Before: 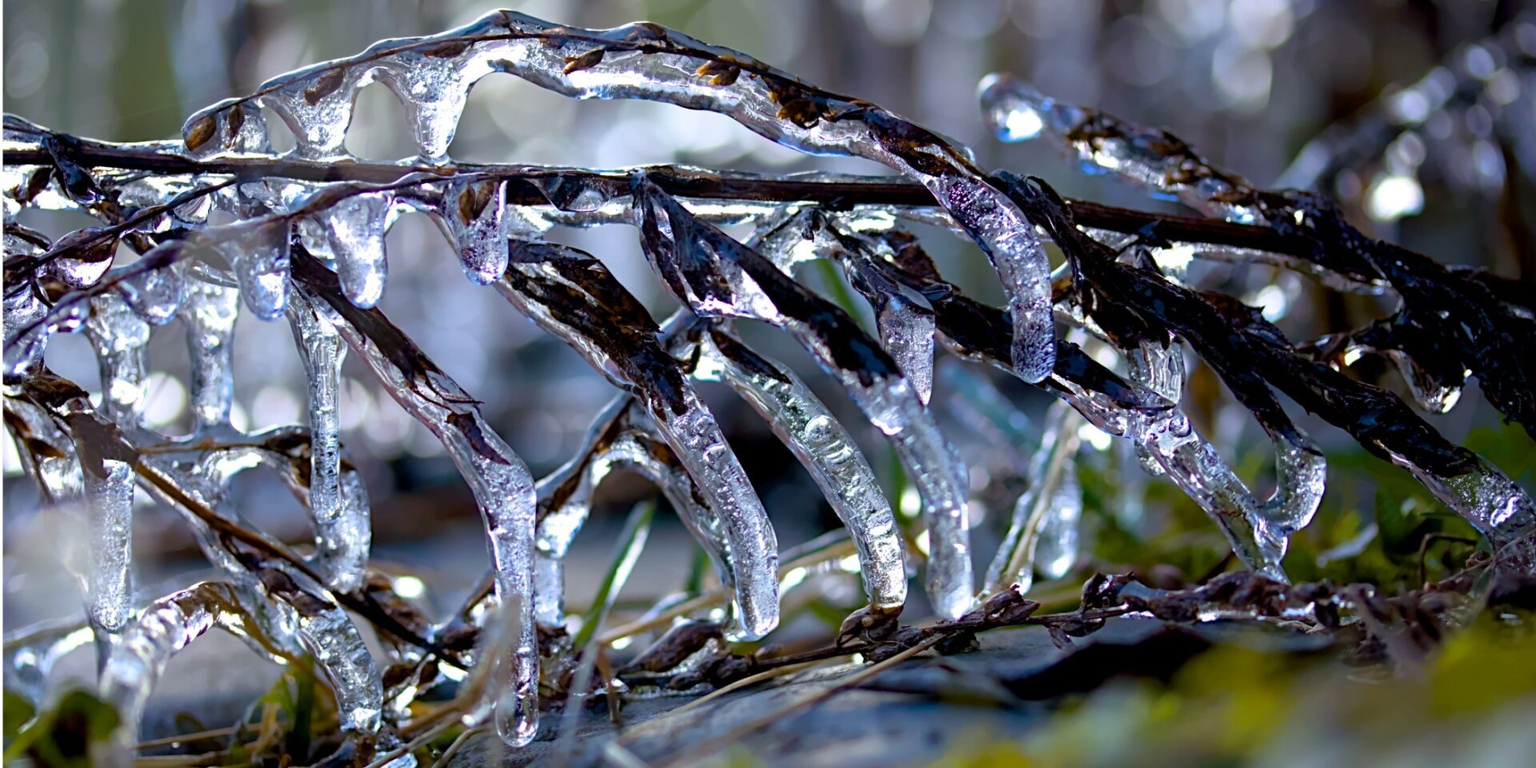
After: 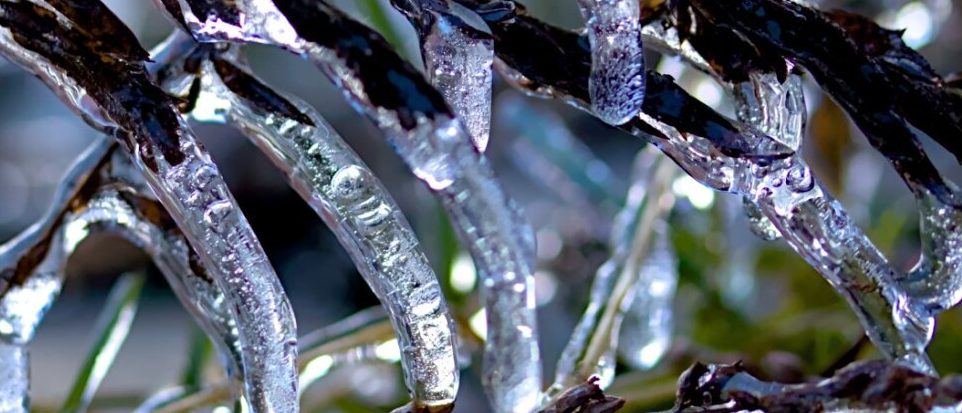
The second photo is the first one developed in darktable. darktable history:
crop: left 35.202%, top 36.928%, right 14.68%, bottom 19.961%
shadows and highlights: shadows 36.31, highlights -28.2, highlights color adjustment 46.35%, soften with gaussian
tone equalizer: edges refinement/feathering 500, mask exposure compensation -1.57 EV, preserve details no
